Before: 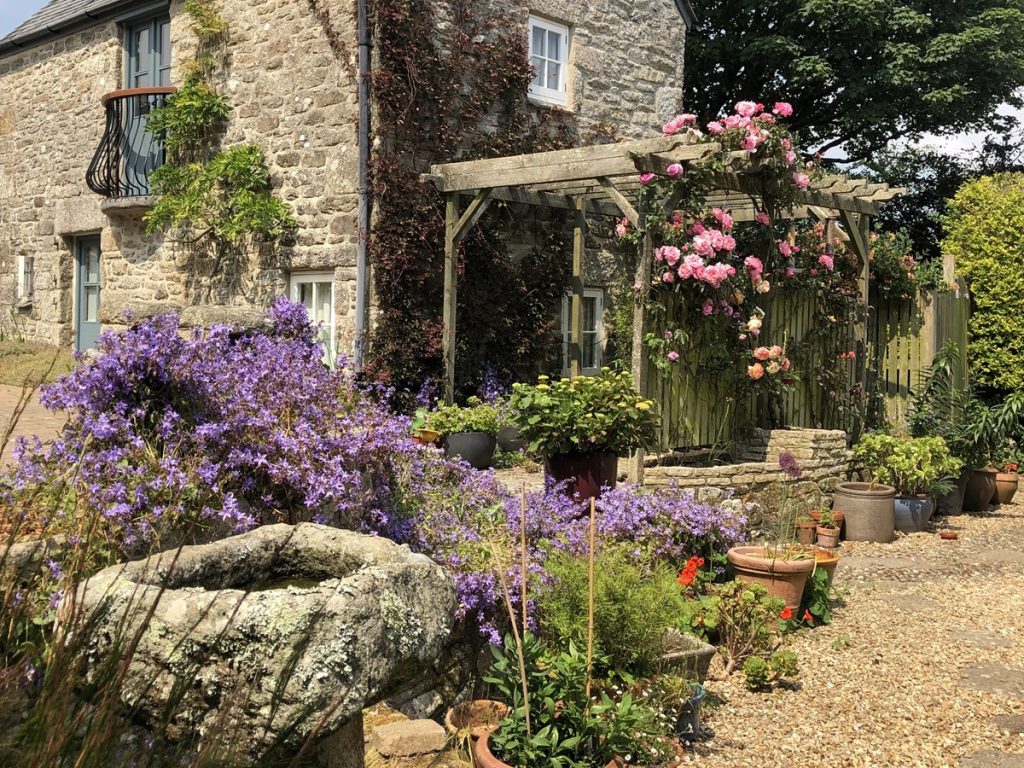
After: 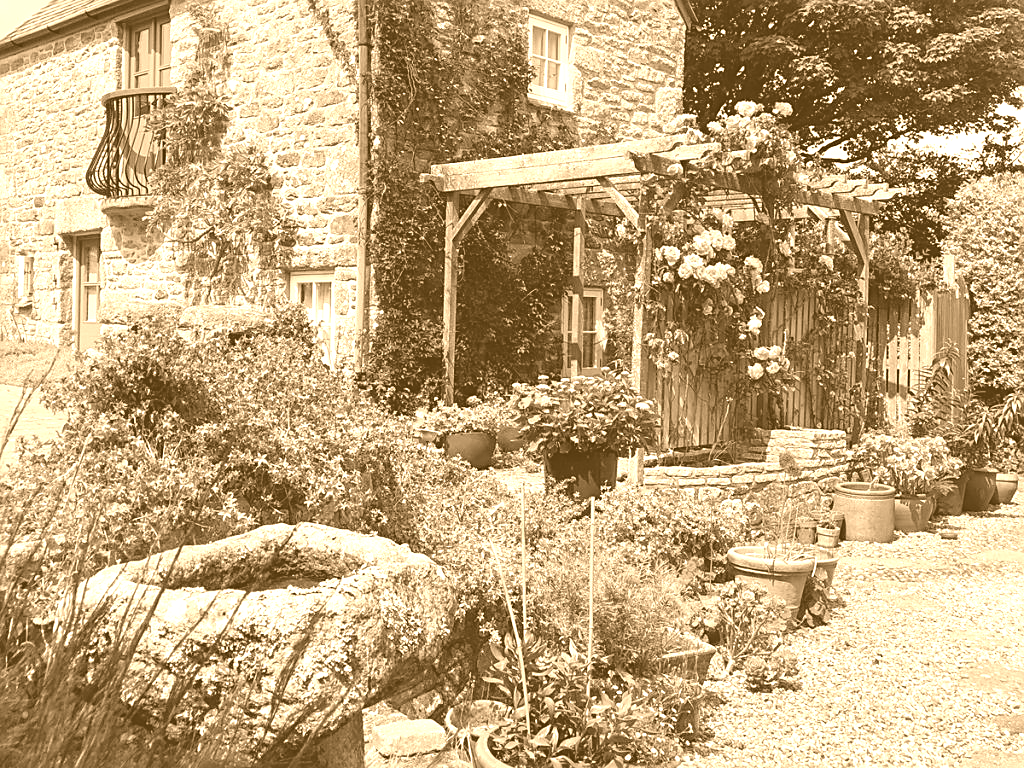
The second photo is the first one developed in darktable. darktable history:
sharpen: on, module defaults
colorize: hue 28.8°, source mix 100%
